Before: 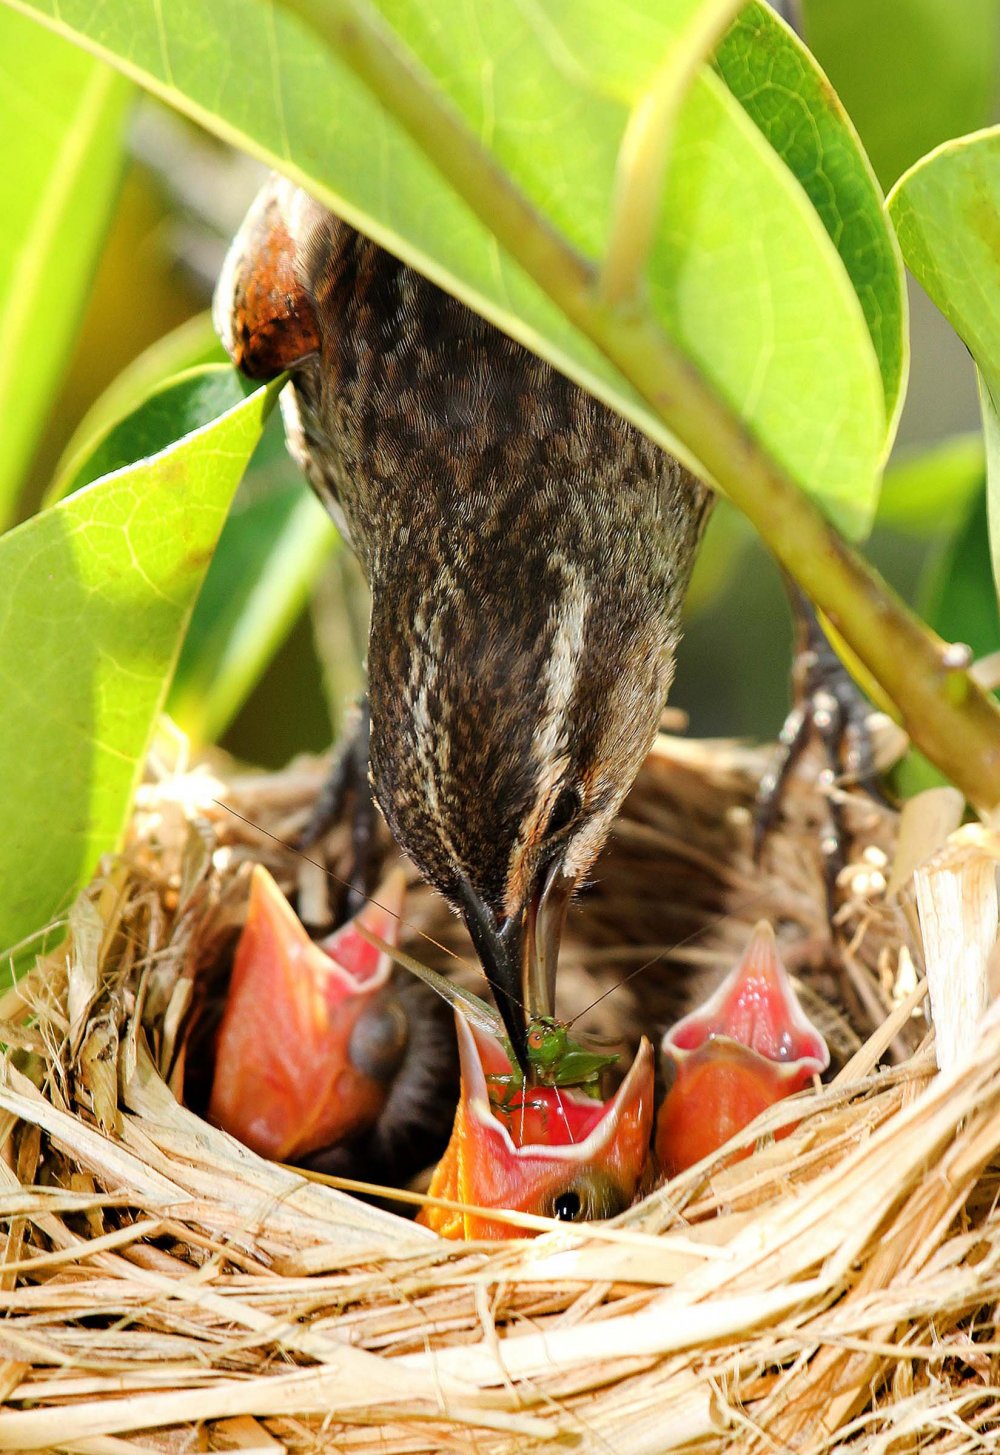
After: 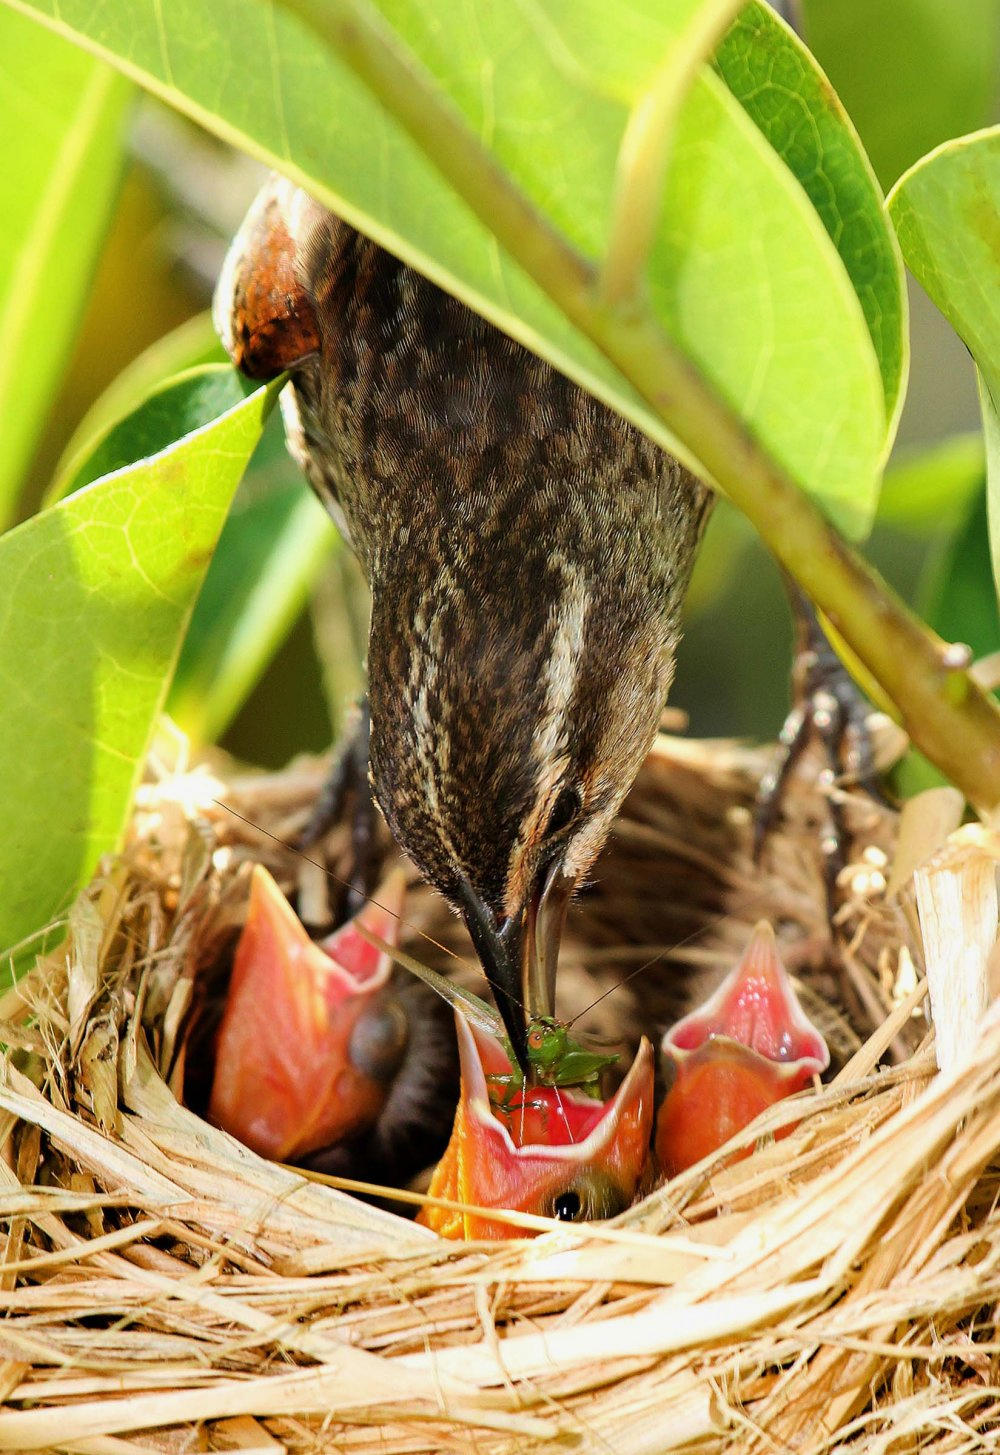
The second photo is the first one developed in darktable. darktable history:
exposure: exposure -0.113 EV, compensate highlight preservation false
velvia: on, module defaults
